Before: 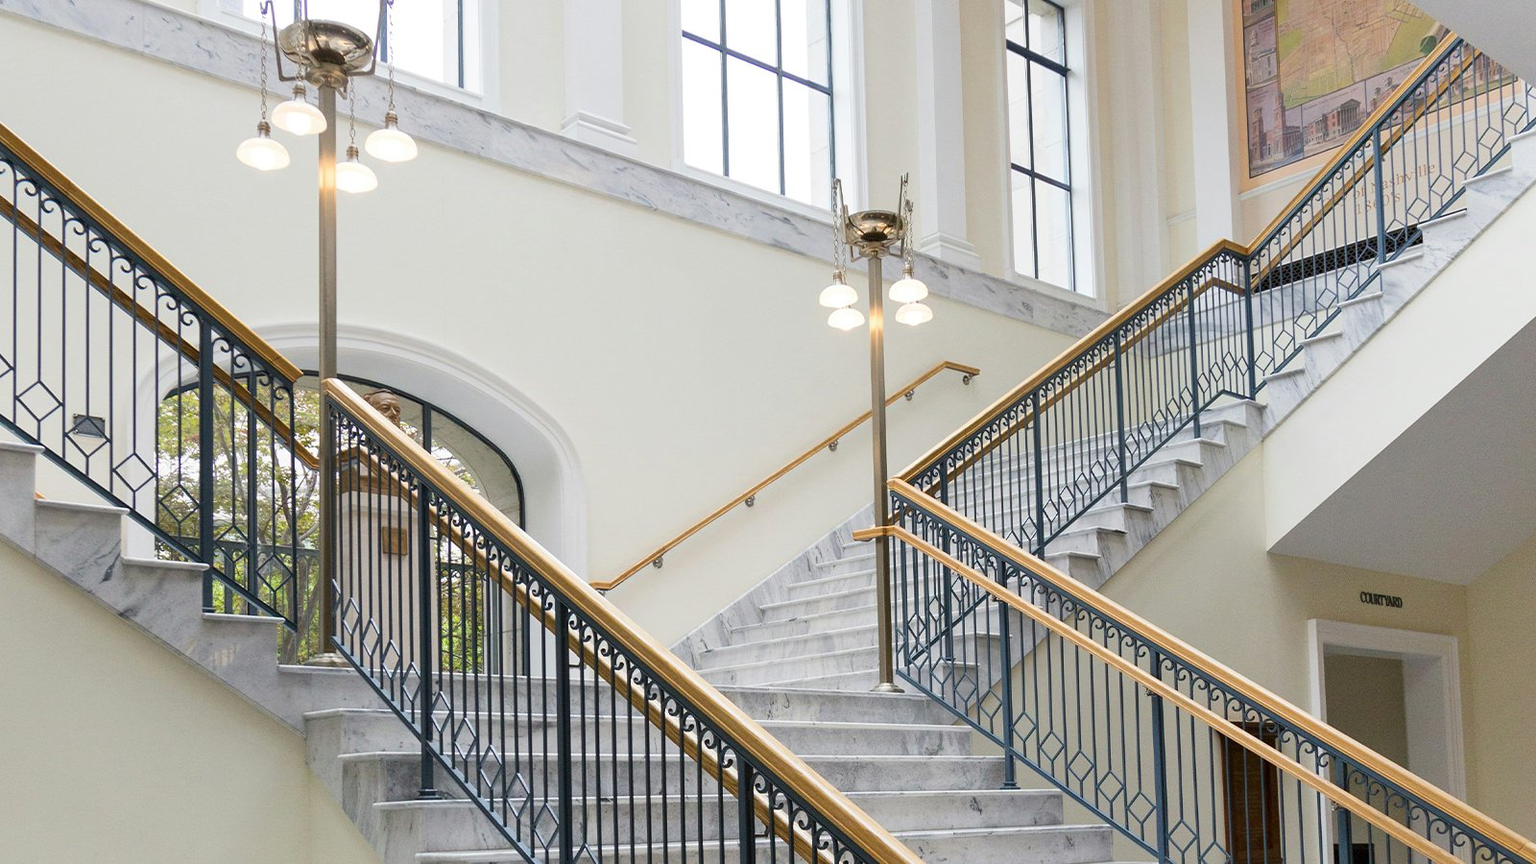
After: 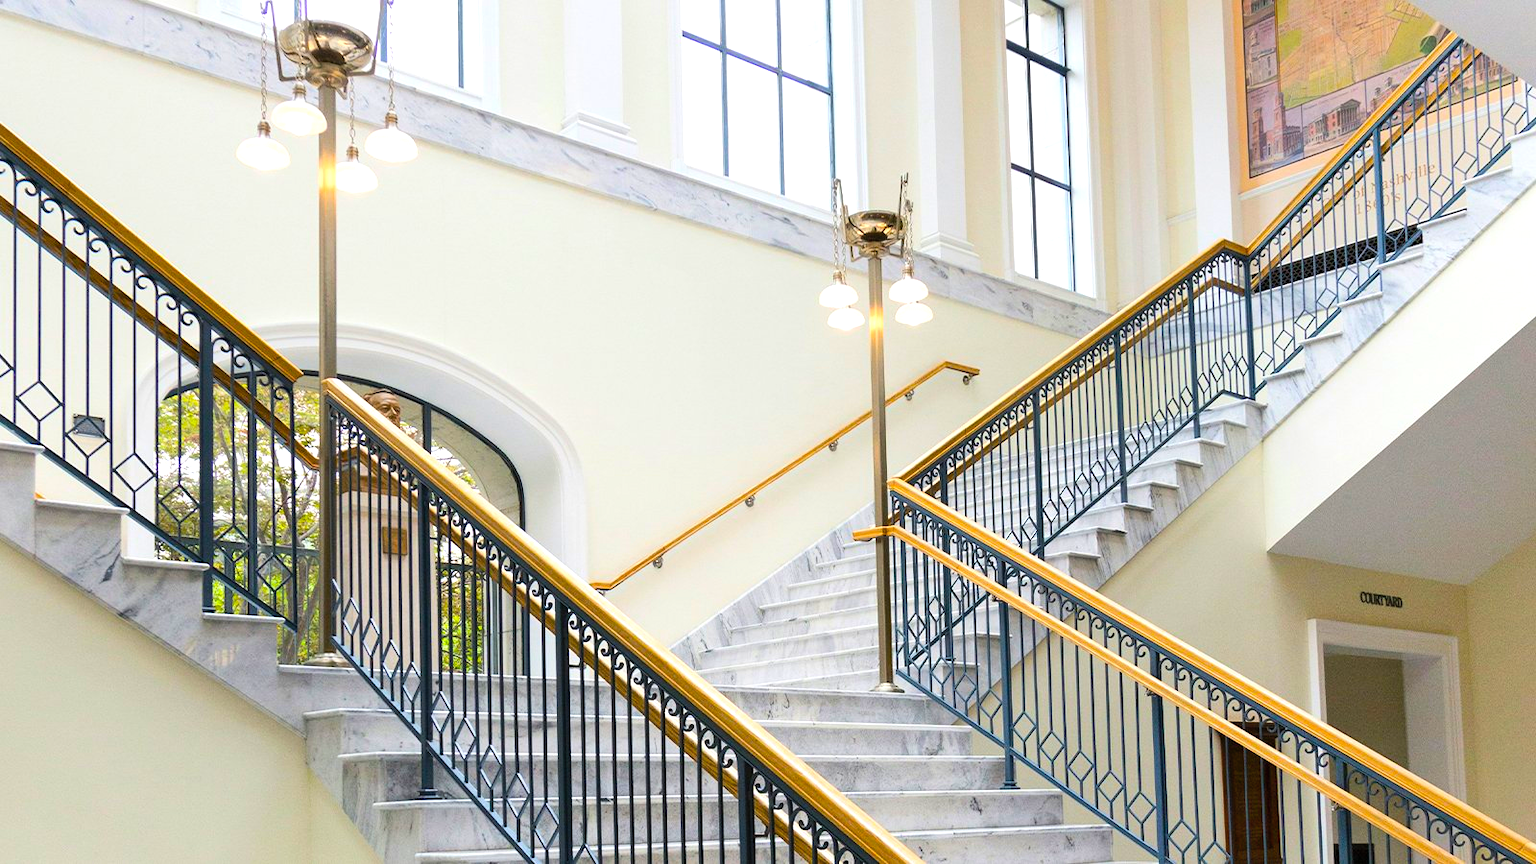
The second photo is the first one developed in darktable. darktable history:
contrast brightness saturation: contrast 0.07, brightness 0.08, saturation 0.18
color balance rgb: perceptual saturation grading › global saturation 25%, global vibrance 20%
tone equalizer: -8 EV -0.417 EV, -7 EV -0.389 EV, -6 EV -0.333 EV, -5 EV -0.222 EV, -3 EV 0.222 EV, -2 EV 0.333 EV, -1 EV 0.389 EV, +0 EV 0.417 EV, edges refinement/feathering 500, mask exposure compensation -1.57 EV, preserve details no
